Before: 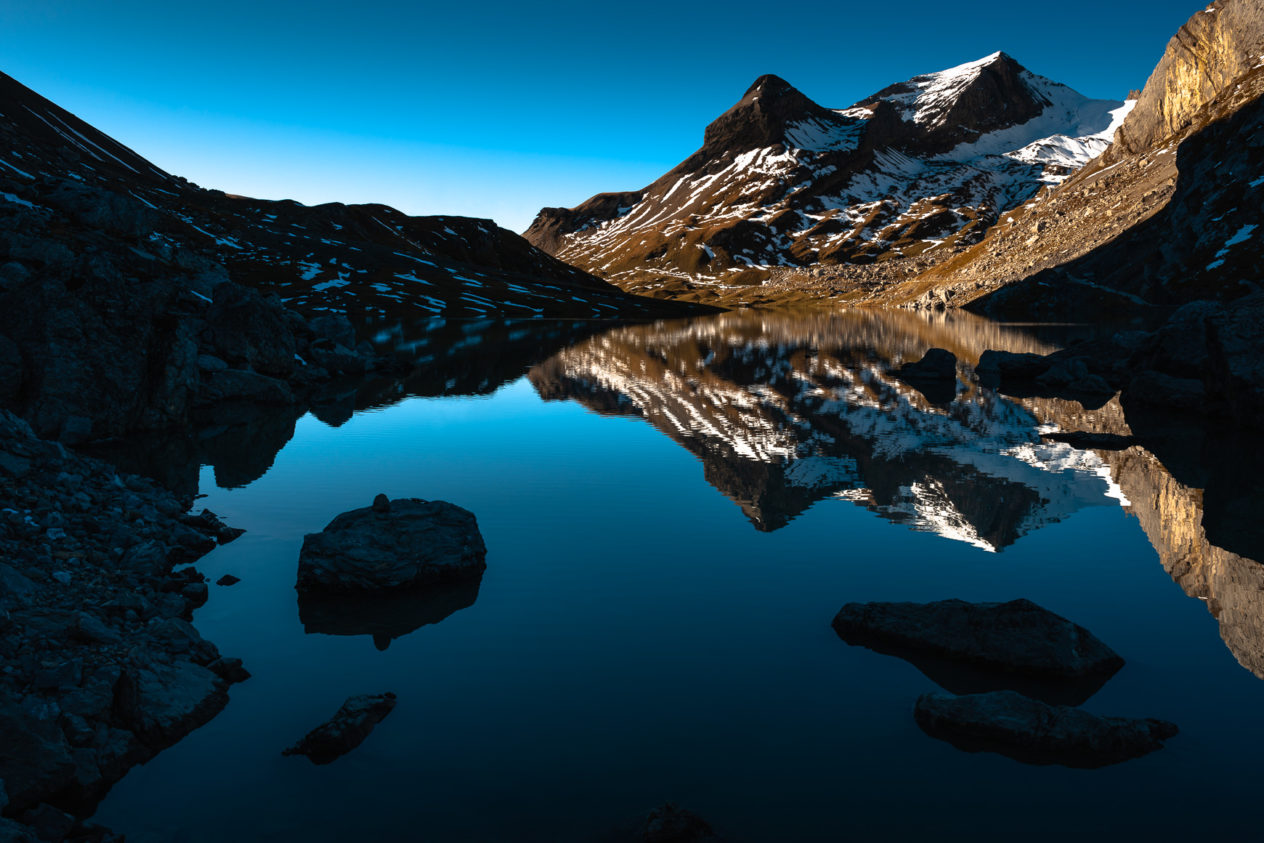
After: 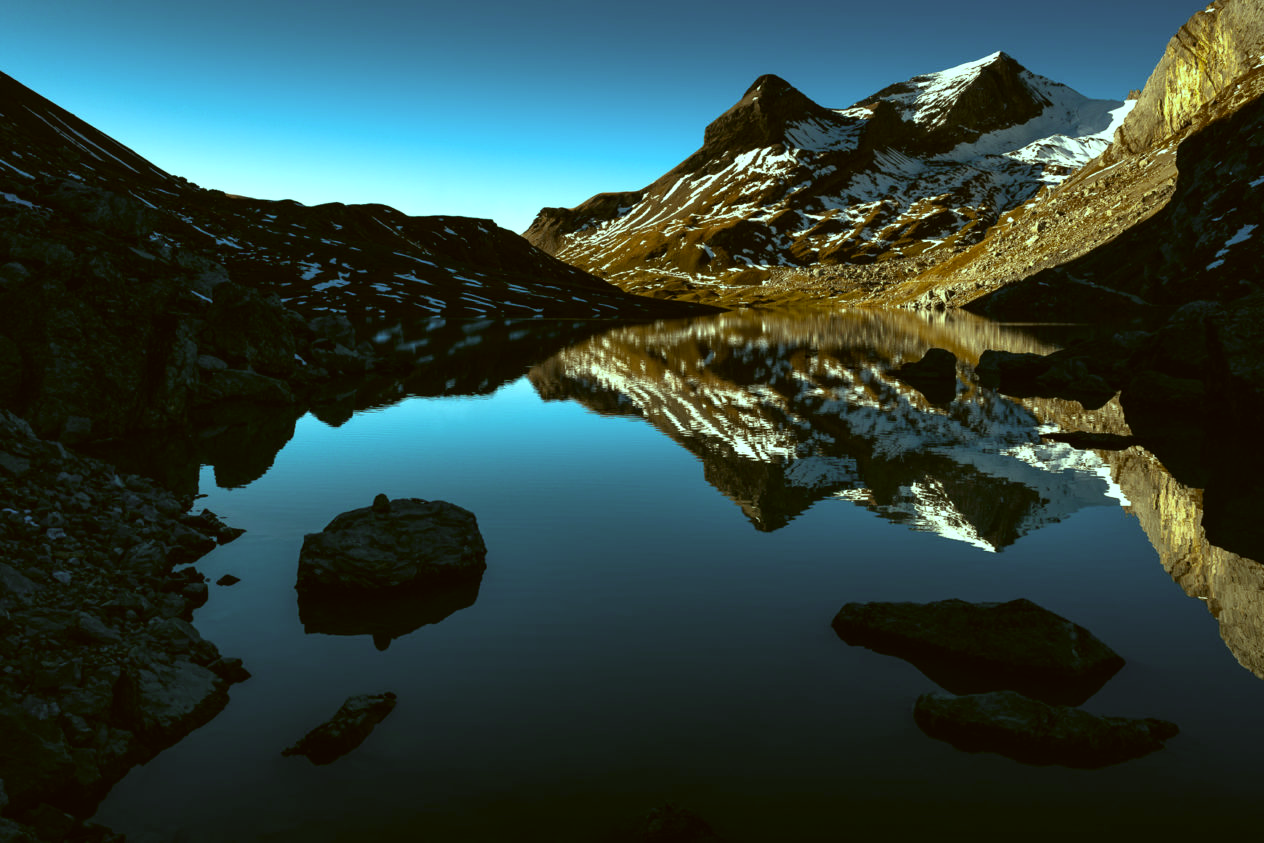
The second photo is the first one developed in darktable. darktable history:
color balance: mode lift, gamma, gain (sRGB), lift [0.997, 0.979, 1.021, 1.011], gamma [1, 1.084, 0.916, 0.998], gain [1, 0.87, 1.13, 1.101], contrast 4.55%, contrast fulcrum 38.24%, output saturation 104.09%
white balance: emerald 1
color correction: highlights a* -1.43, highlights b* 10.12, shadows a* 0.395, shadows b* 19.35
